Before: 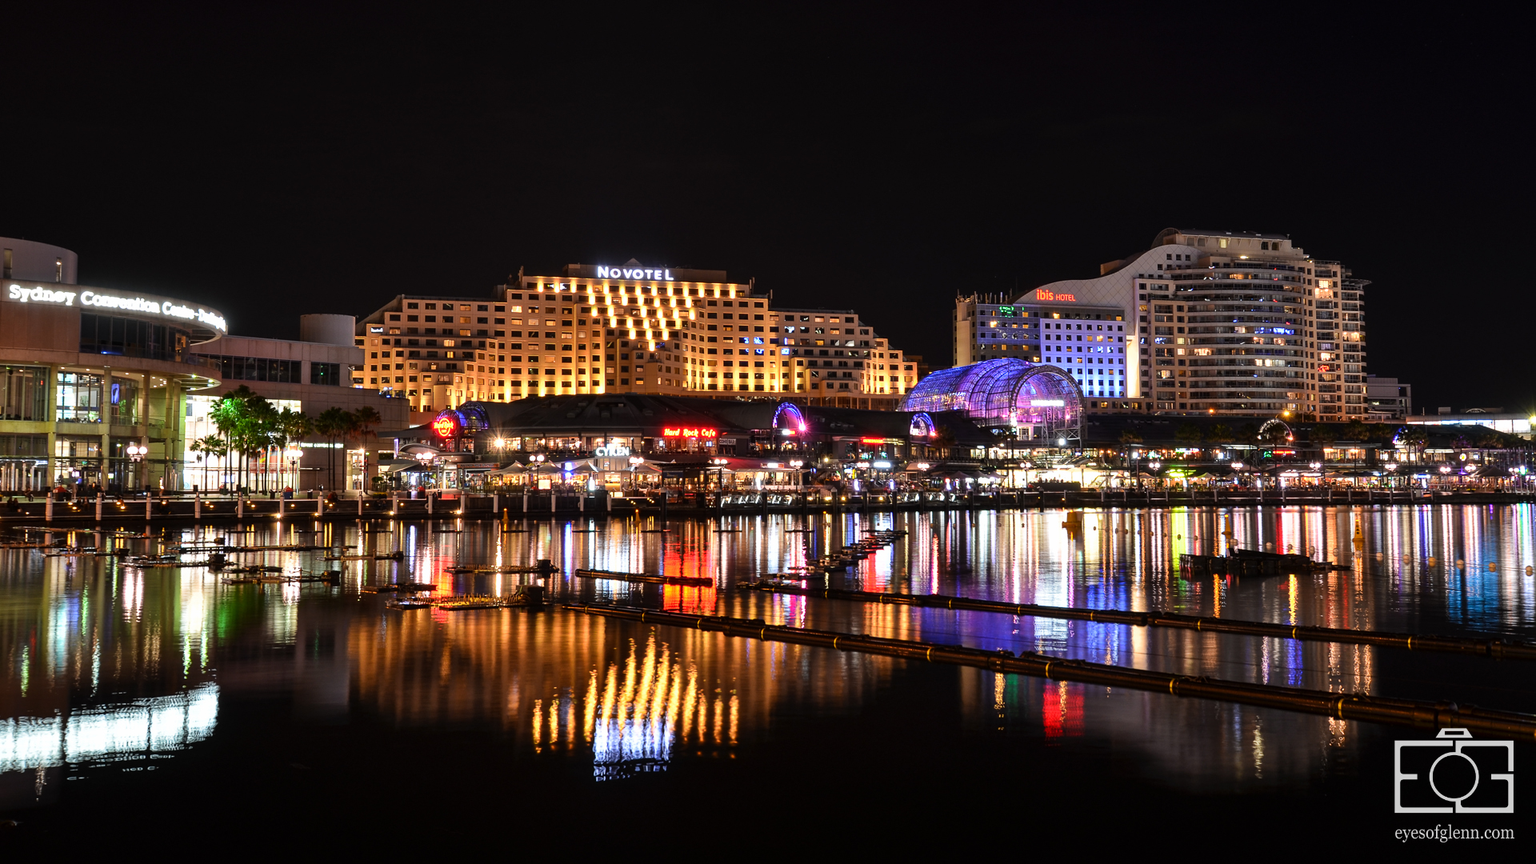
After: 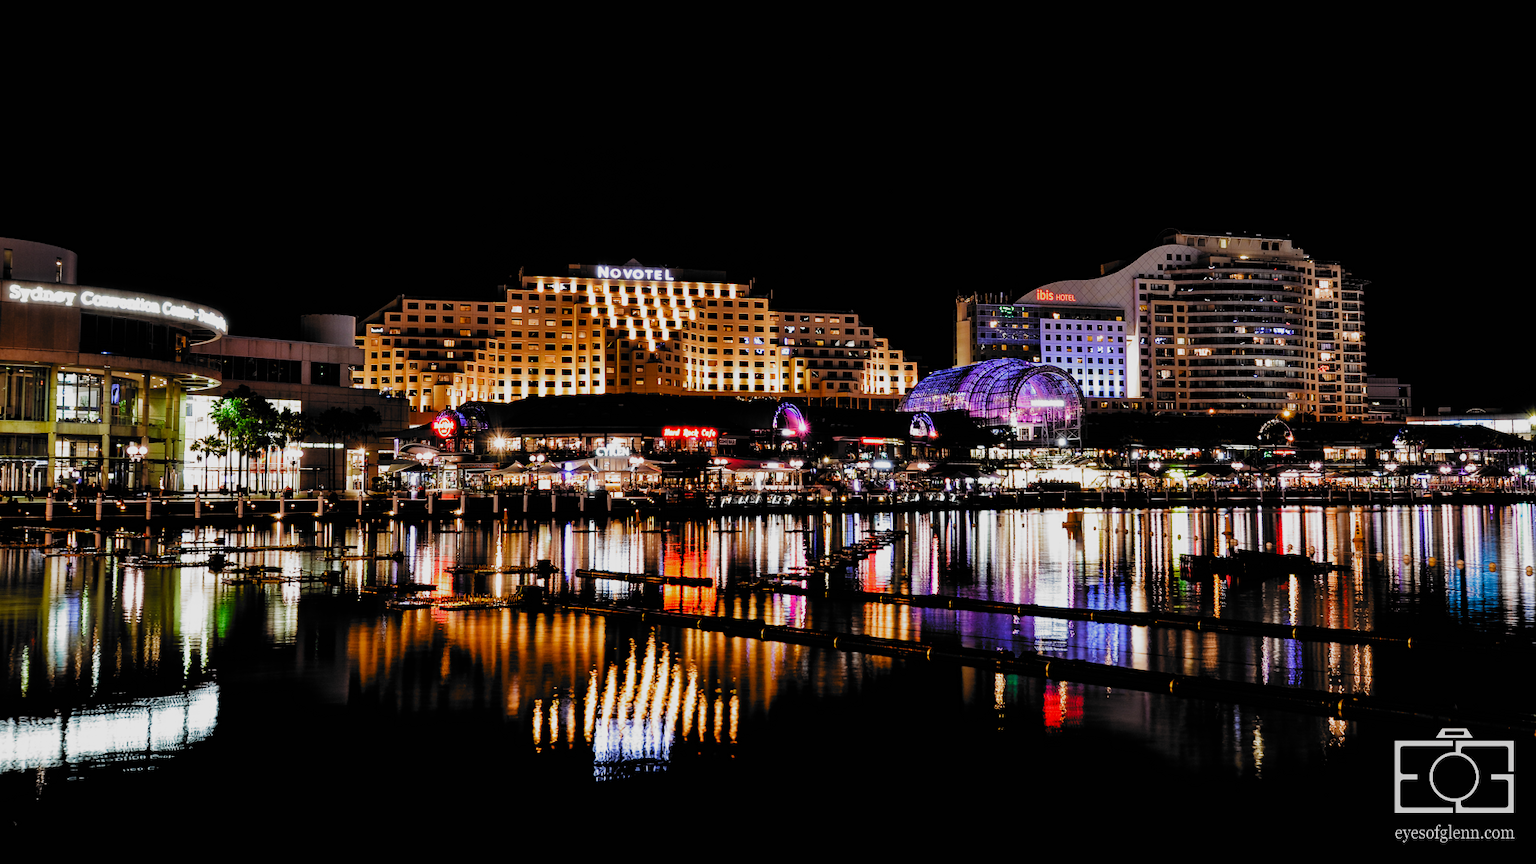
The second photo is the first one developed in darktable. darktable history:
filmic rgb: black relative exposure -5.09 EV, white relative exposure 3.97 EV, hardness 2.88, contrast 1.297, highlights saturation mix -31.37%, add noise in highlights 0.001, preserve chrominance no, color science v3 (2019), use custom middle-gray values true, contrast in highlights soft
